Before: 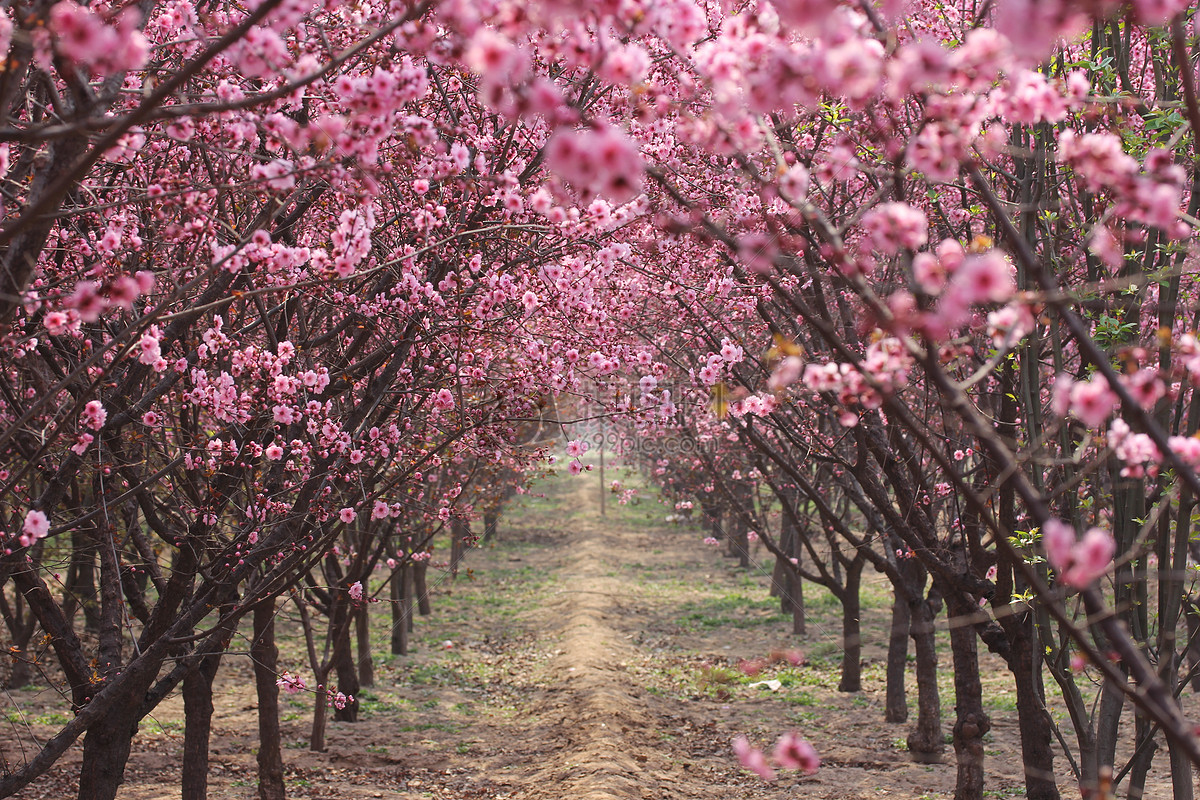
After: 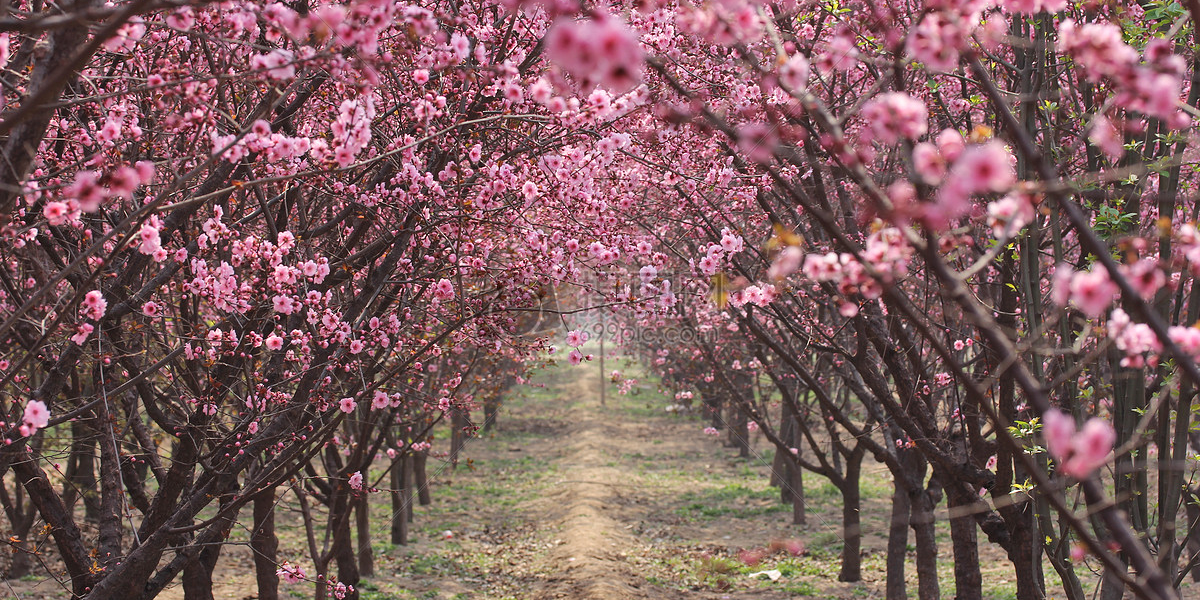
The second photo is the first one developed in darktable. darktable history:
crop: top 13.819%, bottom 11.169%
shadows and highlights: low approximation 0.01, soften with gaussian
